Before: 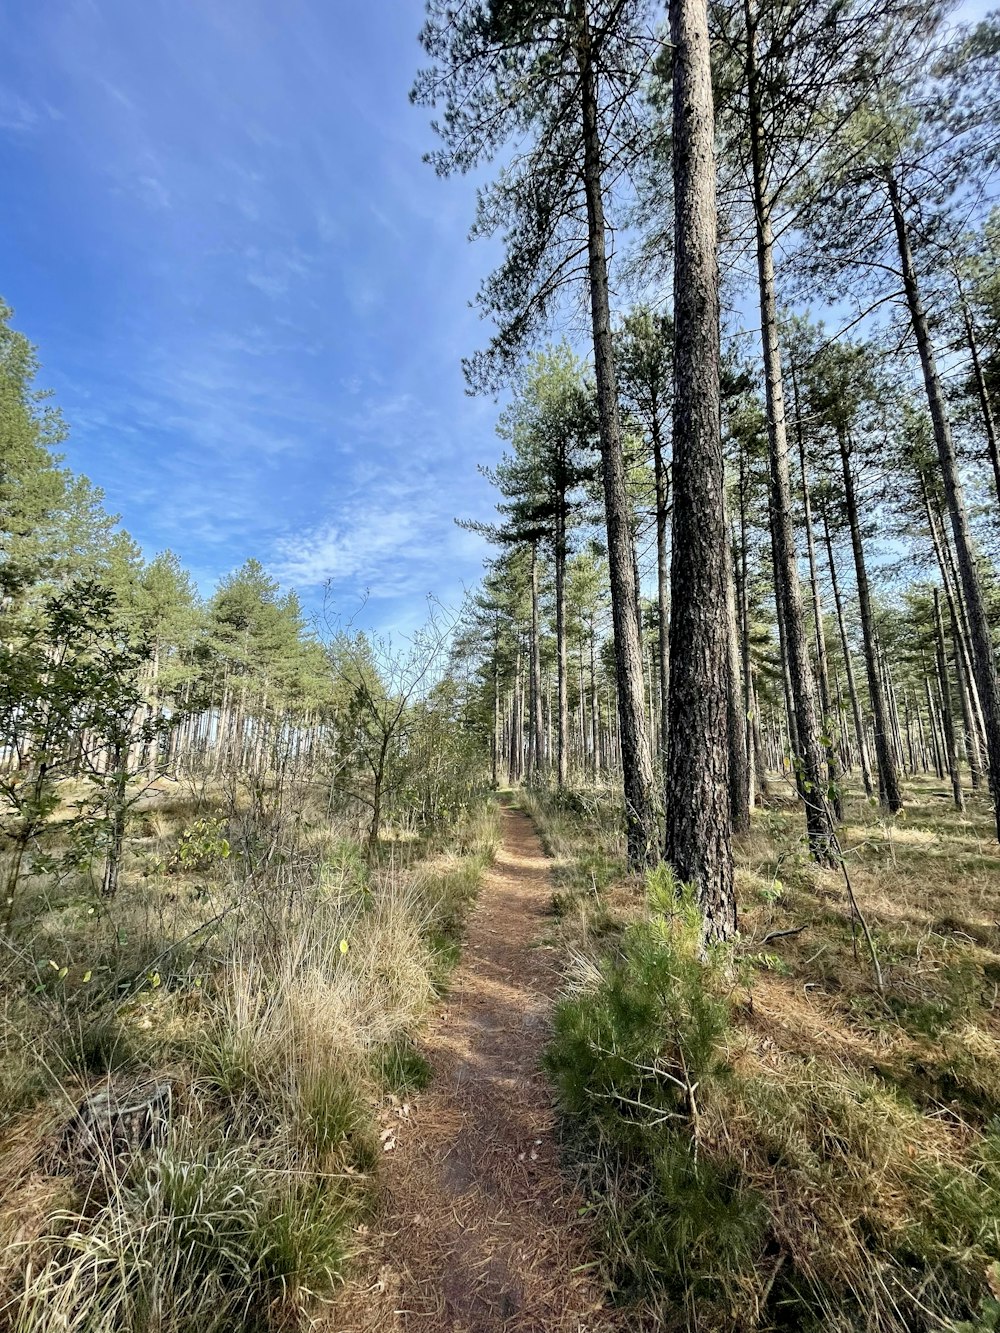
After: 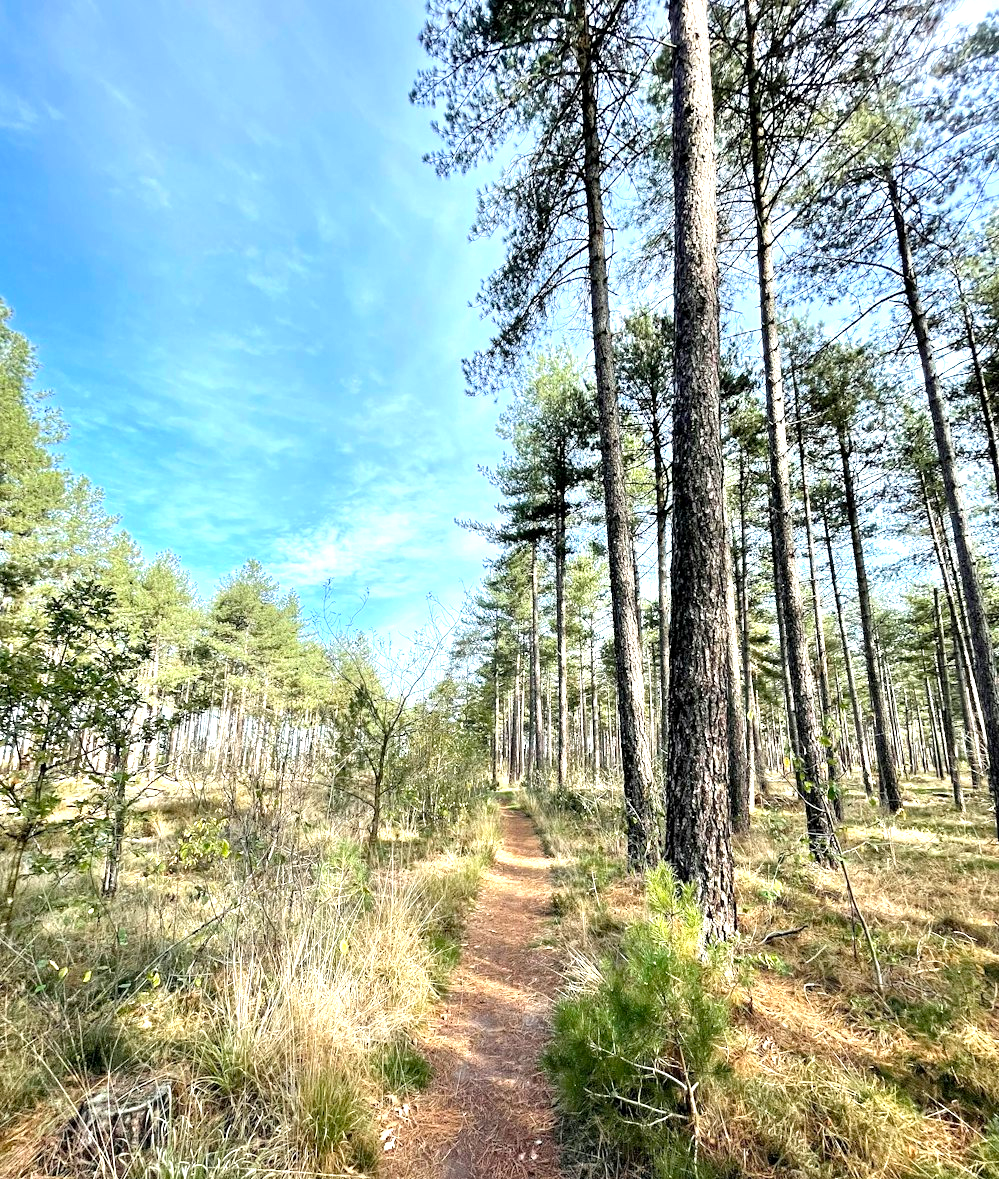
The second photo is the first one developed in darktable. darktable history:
exposure: black level correction 0.001, exposure 1.041 EV, compensate exposure bias true, compensate highlight preservation false
crop and rotate: top 0%, bottom 11.52%
